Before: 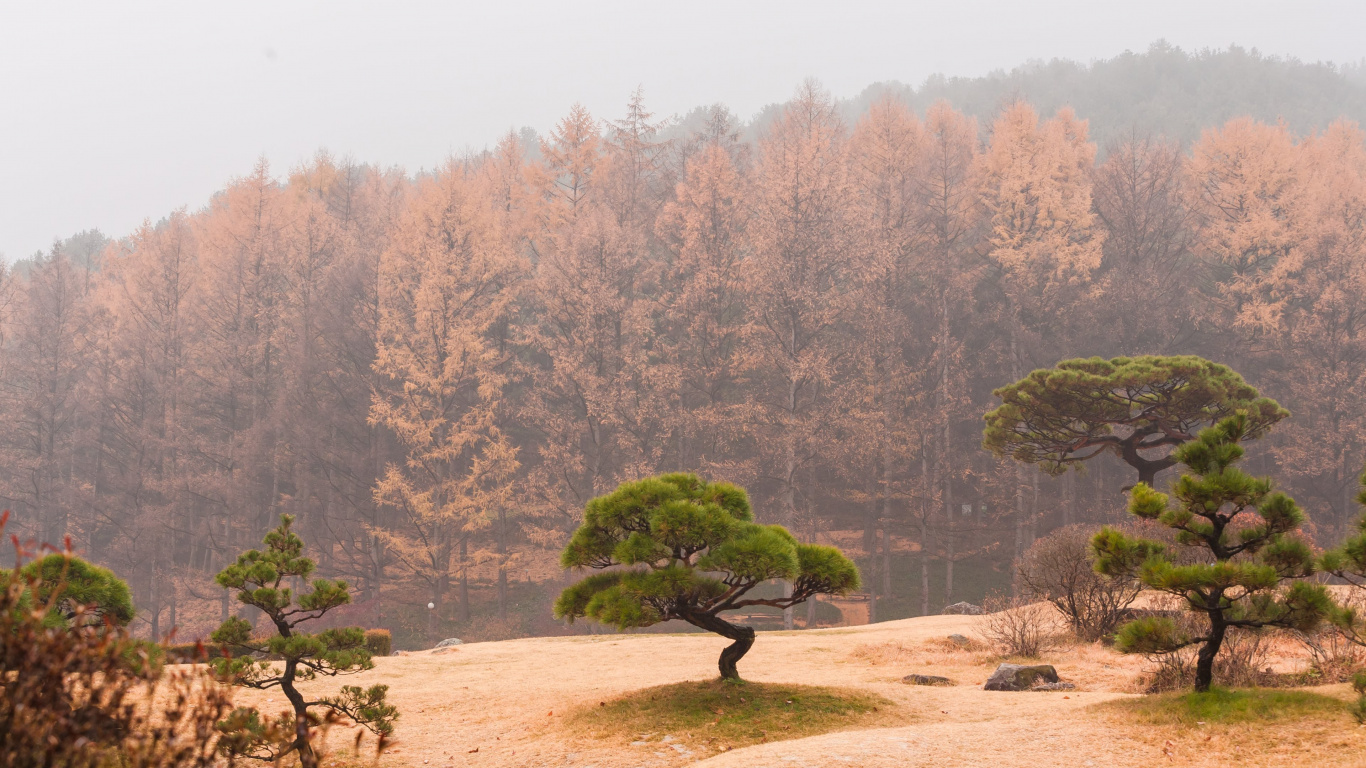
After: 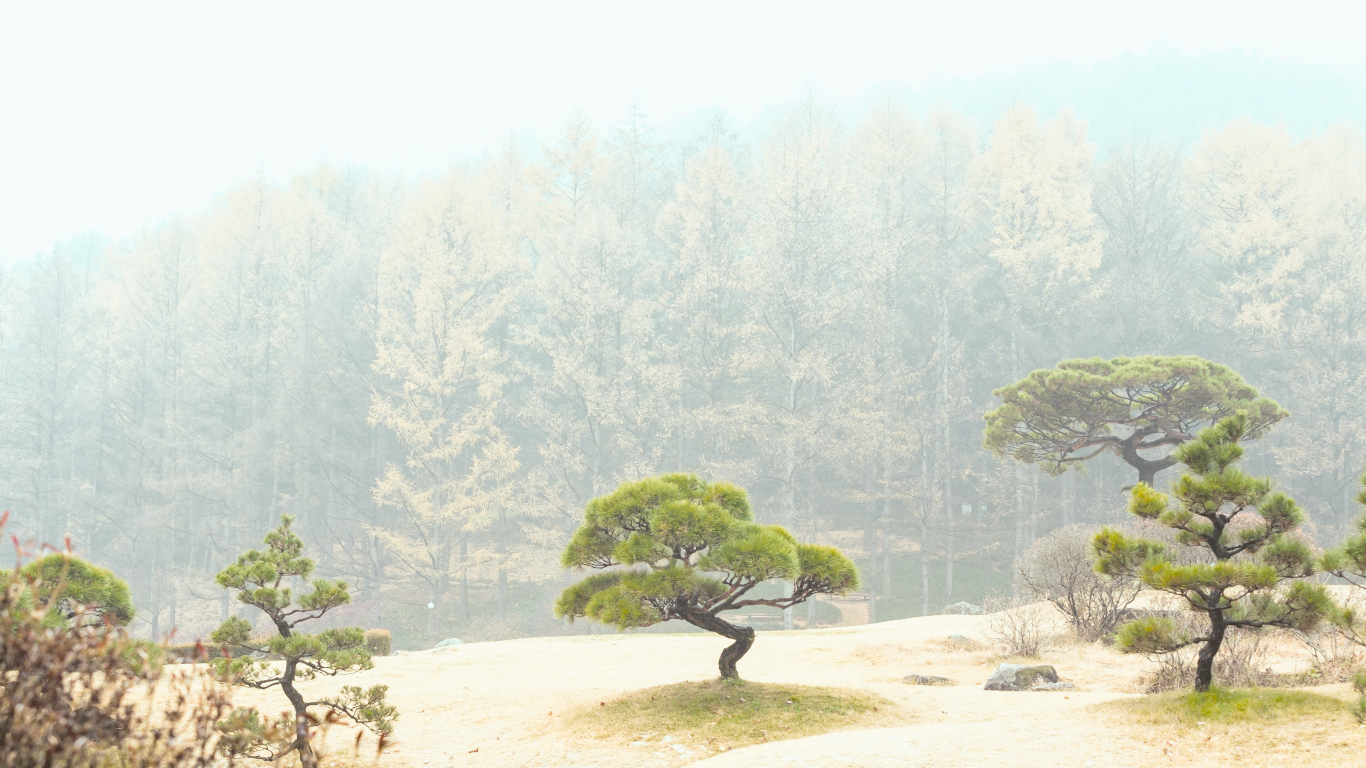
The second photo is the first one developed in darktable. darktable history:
tone curve: curves: ch0 [(0, 0) (0.003, 0) (0.011, 0.001) (0.025, 0.002) (0.044, 0.004) (0.069, 0.006) (0.1, 0.009) (0.136, 0.03) (0.177, 0.076) (0.224, 0.13) (0.277, 0.202) (0.335, 0.28) (0.399, 0.367) (0.468, 0.46) (0.543, 0.562) (0.623, 0.67) (0.709, 0.787) (0.801, 0.889) (0.898, 0.972) (1, 1)], preserve colors none
color look up table: target L [88.65, 79.4, 65.04, 58.12, 45.58, 32.59, 198.18, 92.94, 90.12, 75.64, 72.51, 80.52, 67.4, 66.01, 66.28, 58.12, 51.26, 53.69, 49.95, 39.04, 30.03, 85.98, 81.12, 81.06, 74.93, 67.08, 55.15, 52.84, 52.5, 51.82, 45.19, 34.95, 26.14, 23.81, 25.52, 20.77, 17.7, 13.77, 11.66, 10.51, 81.61, 81.69, 81.15, 81.42, 81.27, 69.33, 62.3, 50.03, 45.21], target a [-11.62, -8.873, -20.49, -40.24, -34.73, -11.75, 0, -0.001, -11.29, 4.475, 2.396, -5.128, 25.56, 15.74, 8.823, 27.37, 38.8, 35.2, 35.62, 34.89, 9.14, -10.42, -5.559, -9.073, -7.2, -6.085, 1.574, 32.03, 18.17, -4.378, -2.64, 10.43, -0.665, 11.87, 16.57, -1.342, -0.186, 1.235, 1.774, 4.281, -10.97, -15.77, -13.86, -11.03, -12.45, -29.56, -23.17, -15.36, -7.187], target b [-1.857, -2.492, 50.02, 25.23, 26.72, 15.02, 0.001, 0.005, -1.91, 66.68, 63.77, -1.957, 53.36, 57.57, 9.622, 48.47, 23.01, -5.82, 14.35, 21.35, 9.214, -3.001, -2.945, -2.699, -1.631, -1.703, -25.48, -15.57, -30.71, -49.87, -2.05, -49.76, -4.23, -16.32, -46.53, -1.595, -5.595, -6.378, -5.808, -6.817, -2.693, -7.106, -4.705, -5.065, -8.953, -4.275, -30.72, -29.97, -25.41], num patches 49
